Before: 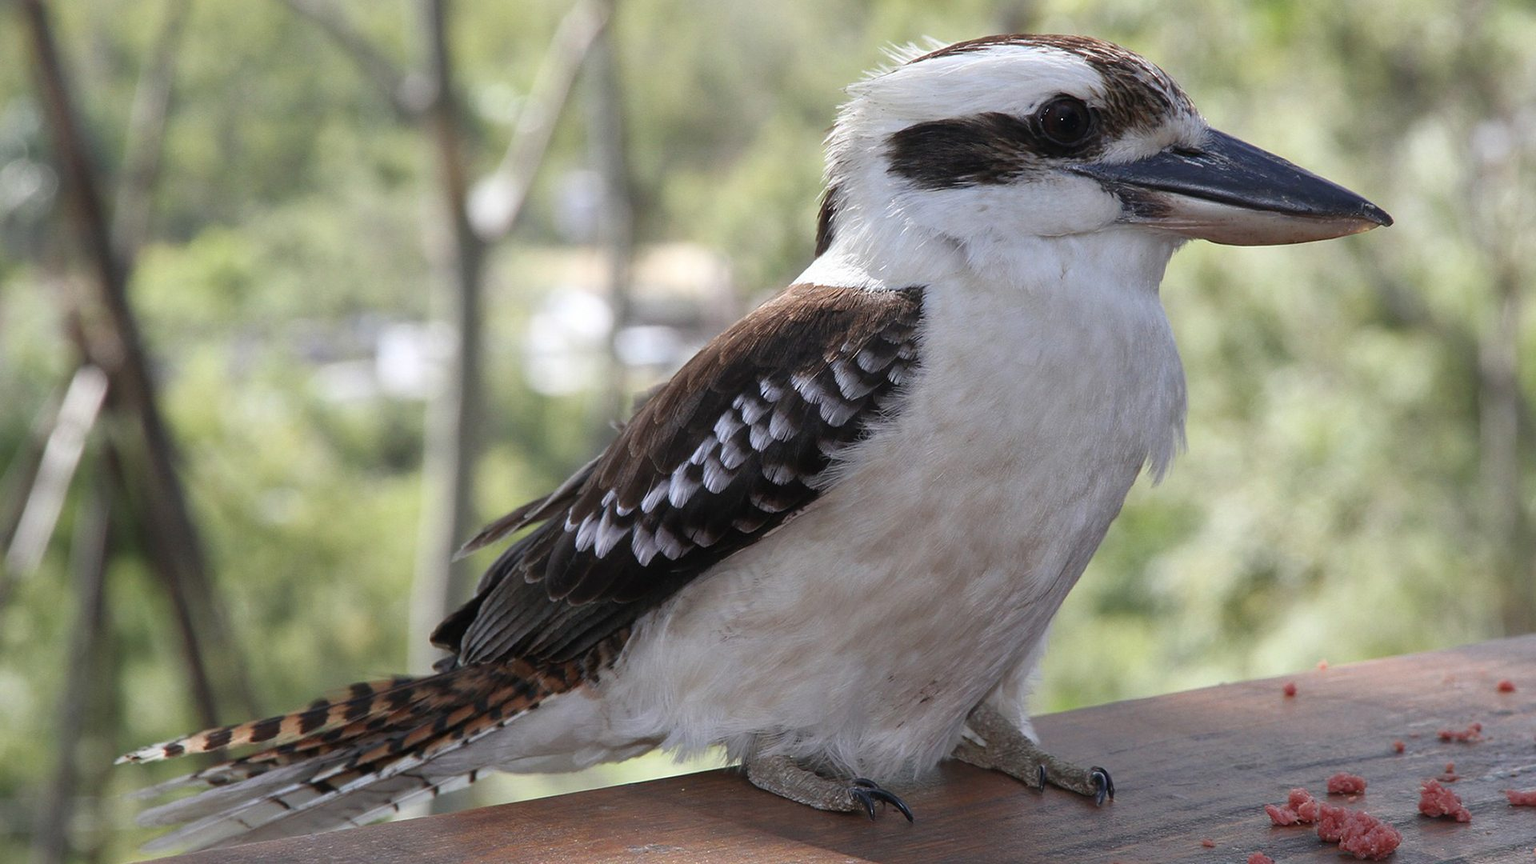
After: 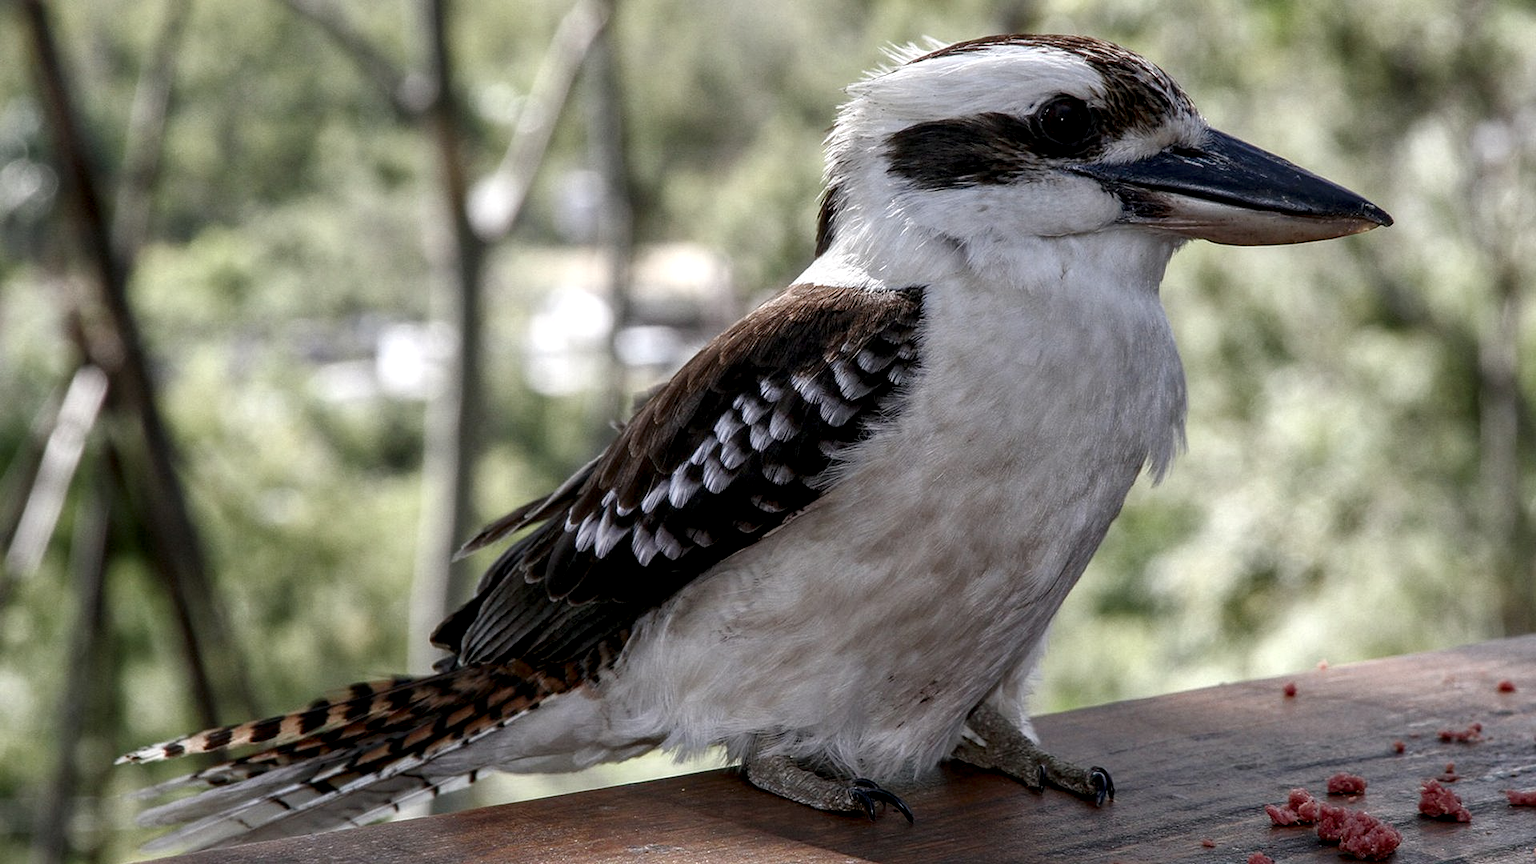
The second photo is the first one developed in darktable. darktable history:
color balance rgb: shadows lift › luminance -10%, shadows lift › chroma 1%, shadows lift › hue 113°, power › luminance -15%, highlights gain › chroma 0.2%, highlights gain › hue 333°, global offset › luminance 0.5%, perceptual saturation grading › global saturation 20%, perceptual saturation grading › highlights -50%, perceptual saturation grading › shadows 25%, contrast -10%
local contrast: highlights 79%, shadows 56%, detail 175%, midtone range 0.428
